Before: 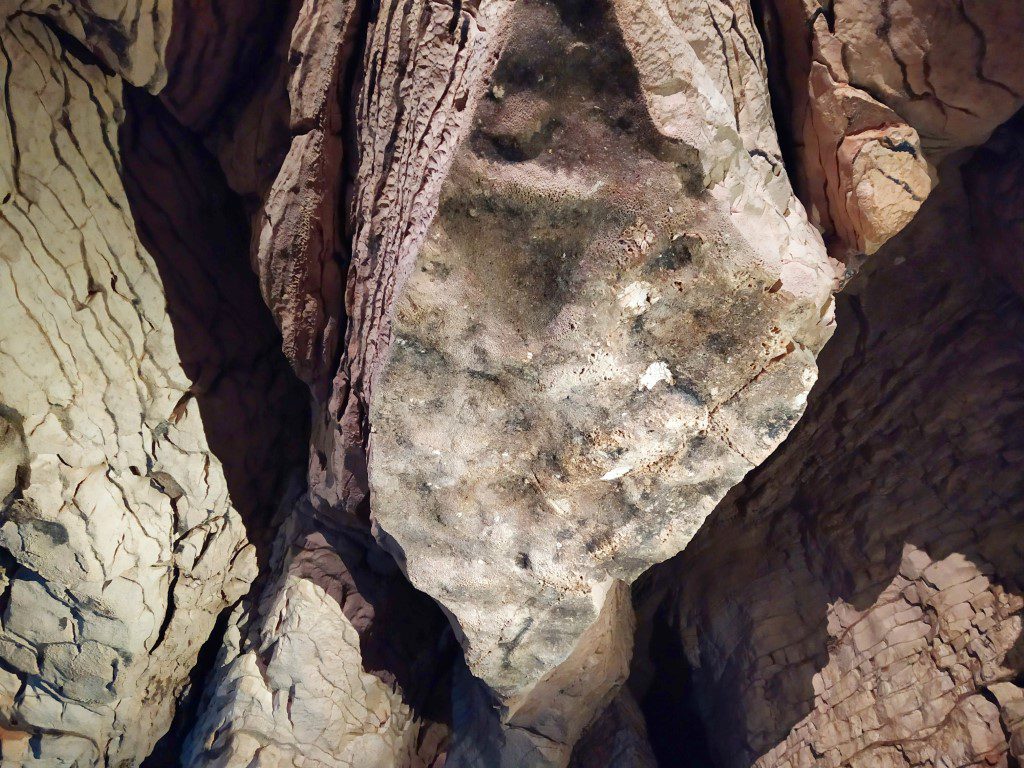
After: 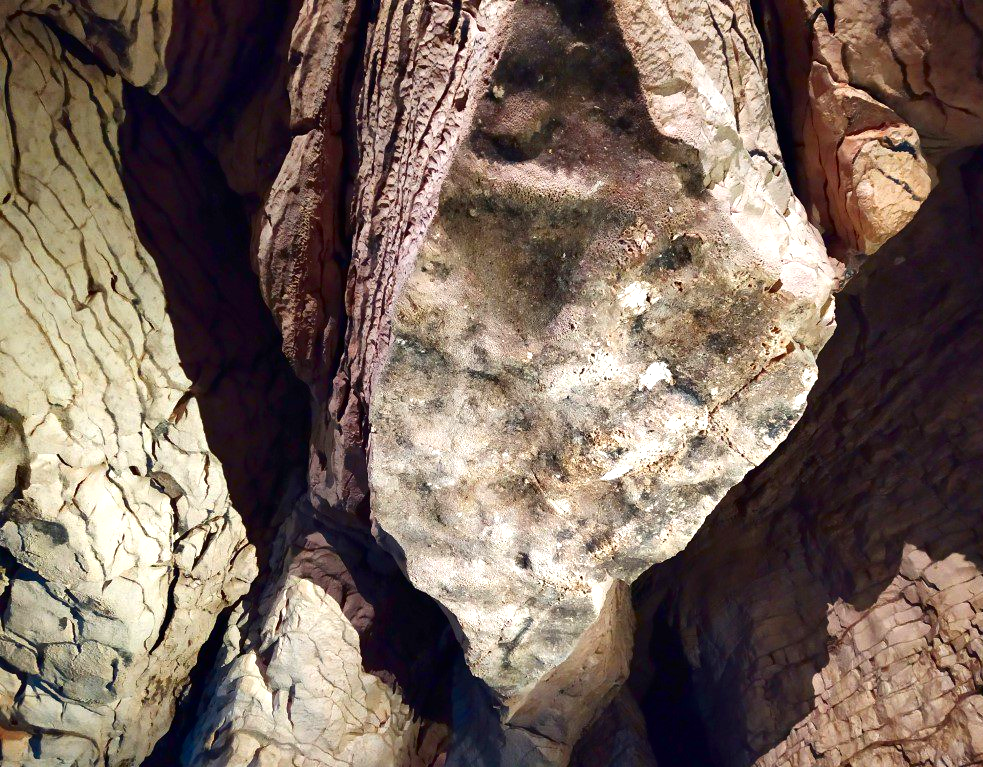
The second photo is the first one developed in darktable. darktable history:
contrast brightness saturation: contrast 0.068, brightness -0.155, saturation 0.114
exposure: black level correction 0, exposure 0.499 EV, compensate highlight preservation false
crop: right 4%, bottom 0.035%
